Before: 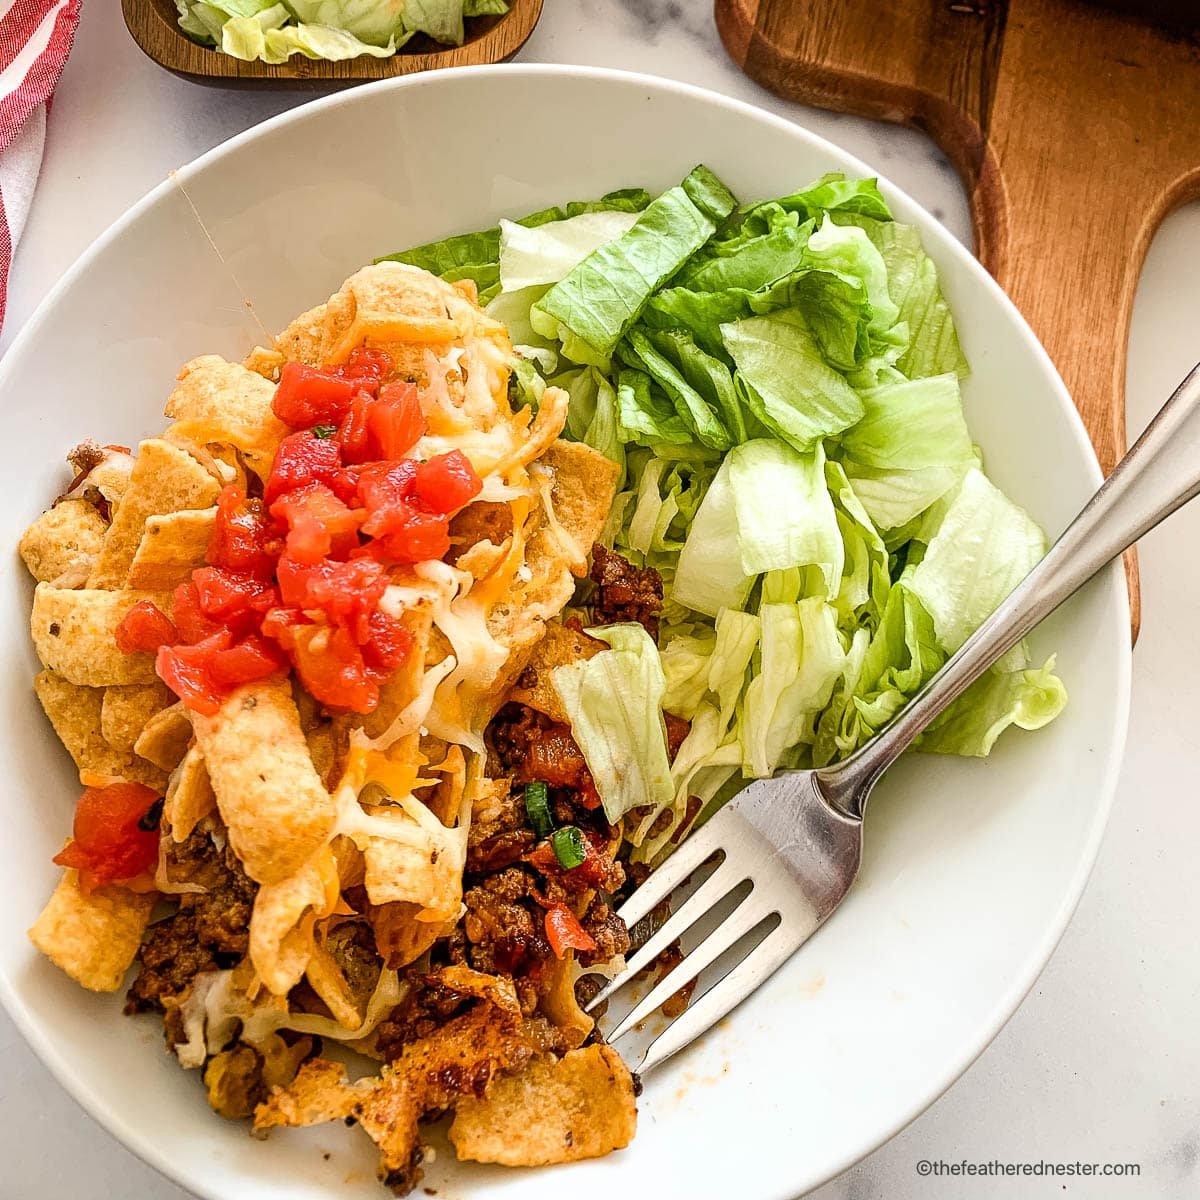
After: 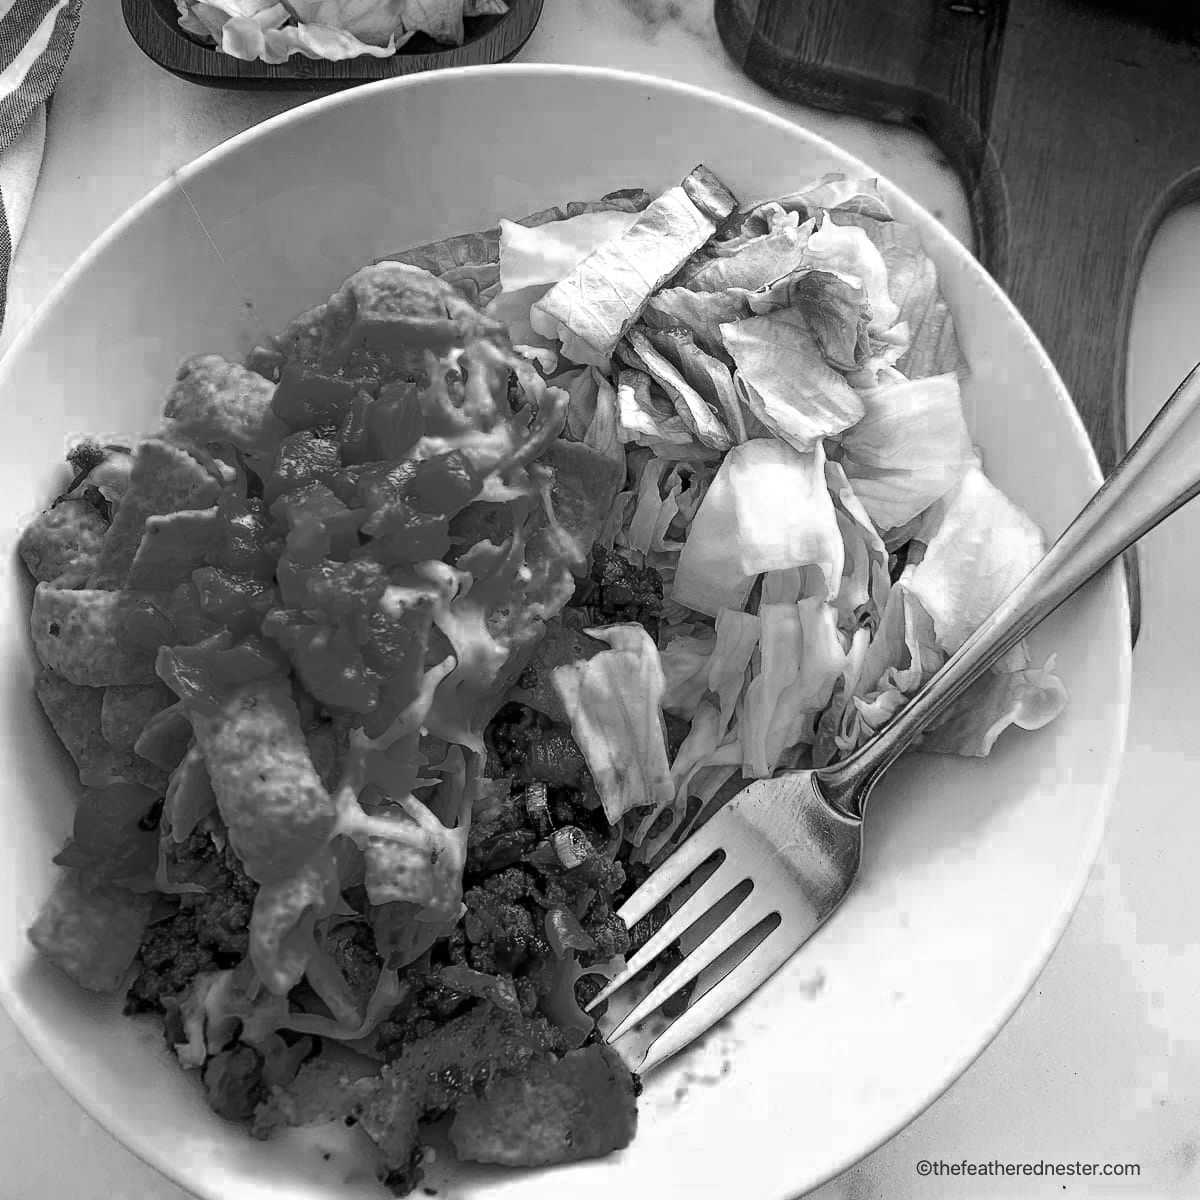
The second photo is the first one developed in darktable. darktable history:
shadows and highlights: radius 128.21, shadows 30.27, highlights -30.64, low approximation 0.01, soften with gaussian
tone curve: curves: ch0 [(0, 0) (0.004, 0.001) (0.133, 0.112) (0.325, 0.362) (0.832, 0.893) (1, 1)], color space Lab, independent channels, preserve colors none
color zones: curves: ch0 [(0.002, 0.429) (0.121, 0.212) (0.198, 0.113) (0.276, 0.344) (0.331, 0.541) (0.41, 0.56) (0.482, 0.289) (0.619, 0.227) (0.721, 0.18) (0.821, 0.435) (0.928, 0.555) (1, 0.587)]; ch1 [(0, 0) (0.143, 0) (0.286, 0) (0.429, 0) (0.571, 0) (0.714, 0) (0.857, 0)]
